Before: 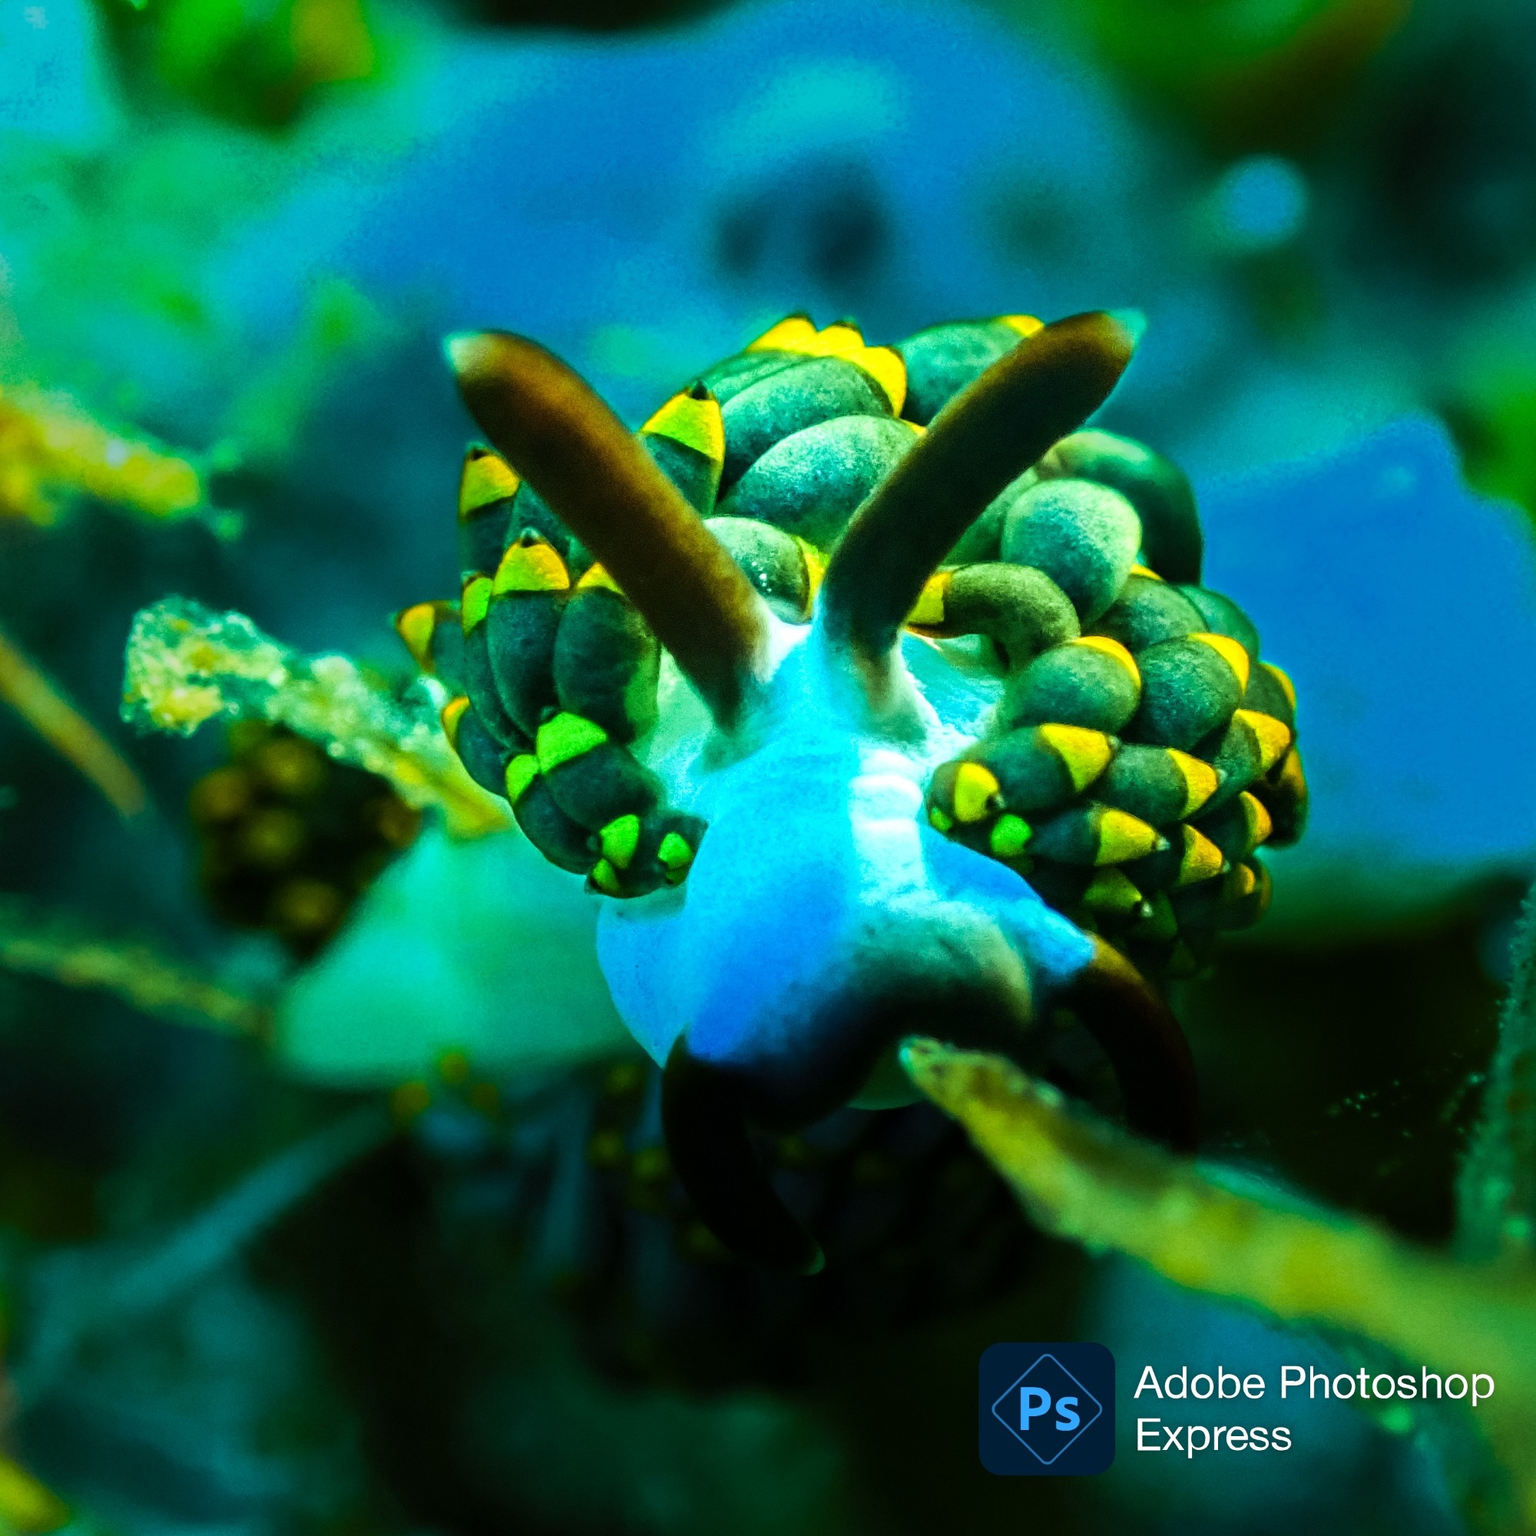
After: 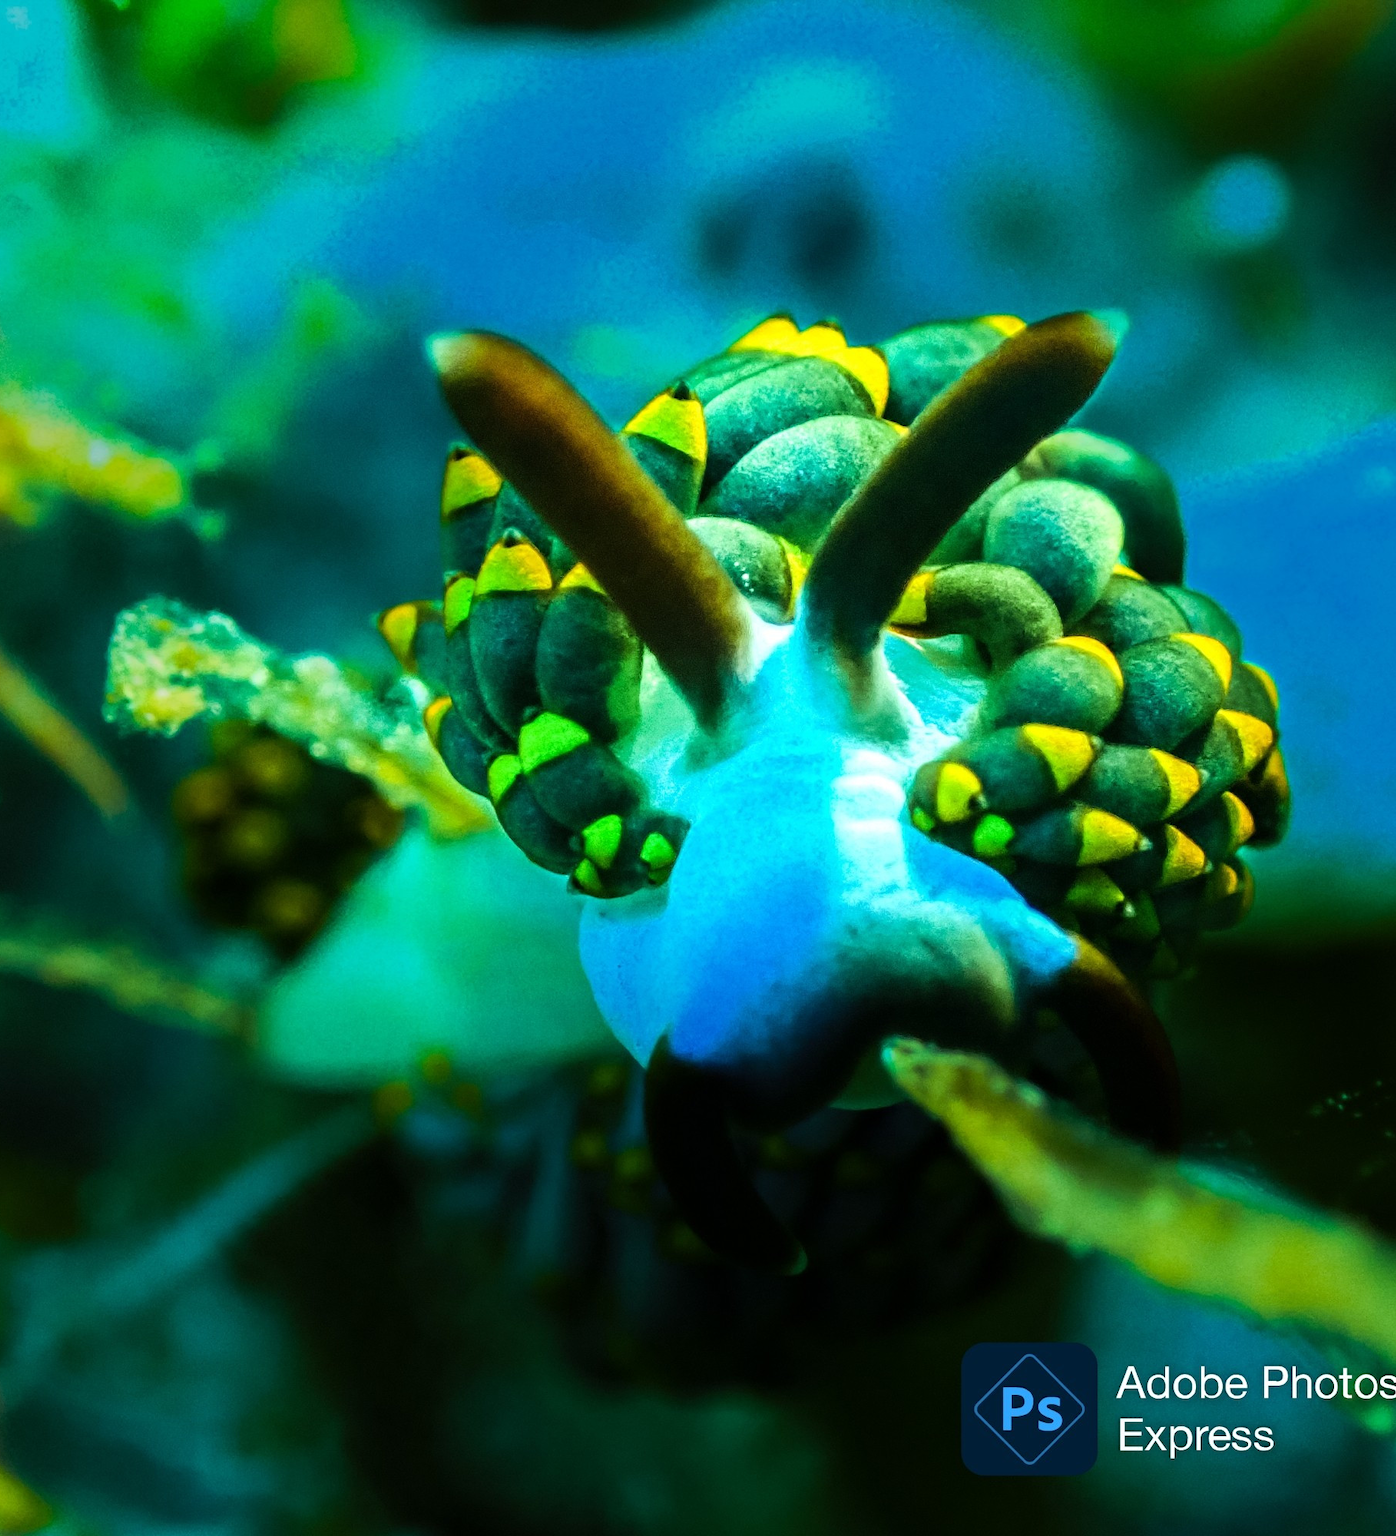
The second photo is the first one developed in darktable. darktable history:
crop and rotate: left 1.156%, right 7.913%
